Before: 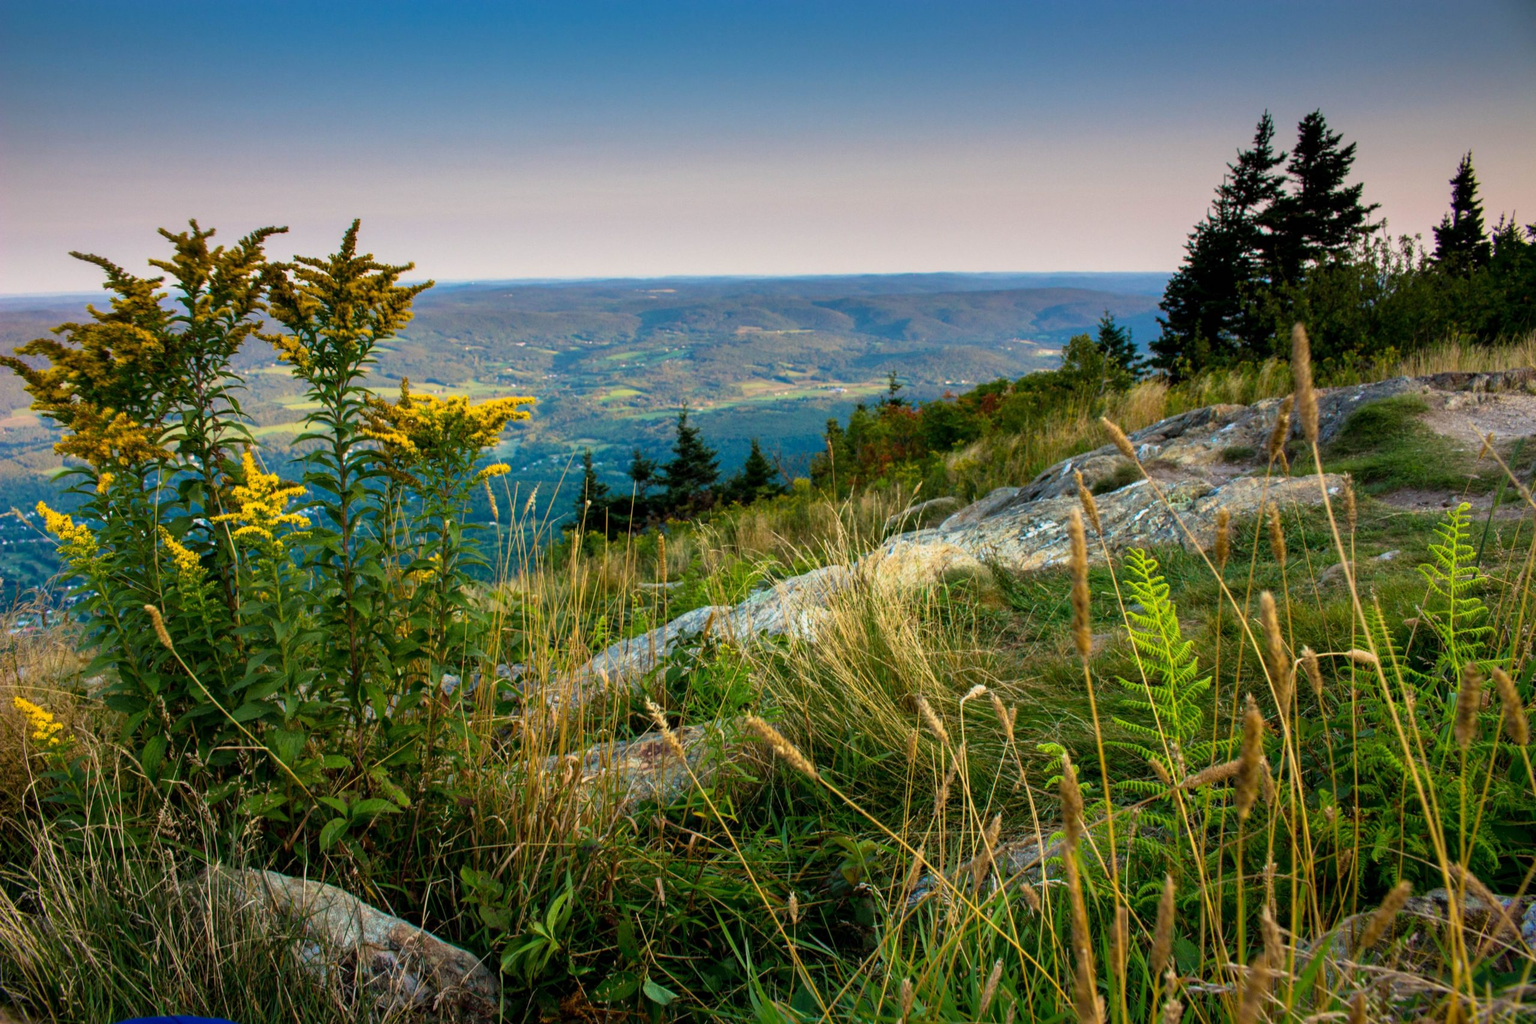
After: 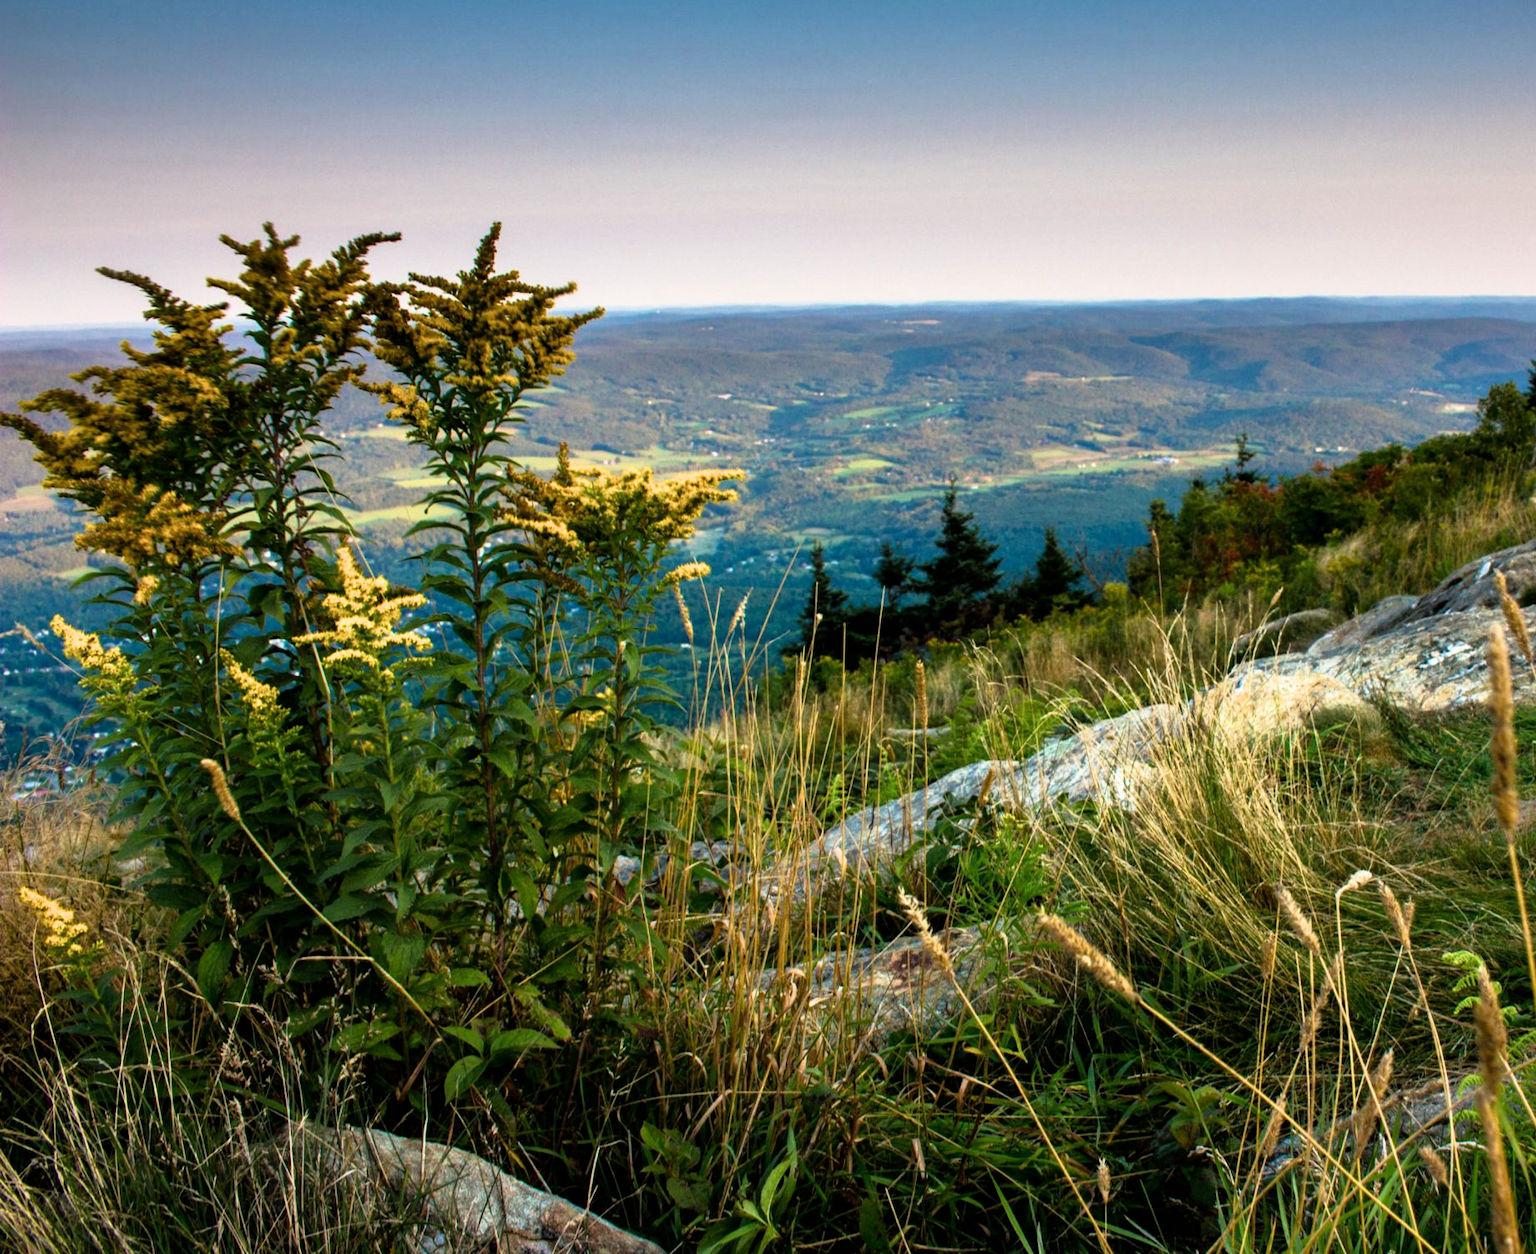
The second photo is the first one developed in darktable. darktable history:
crop: top 5.803%, right 27.864%, bottom 5.804%
filmic rgb: black relative exposure -9.08 EV, white relative exposure 2.3 EV, hardness 7.49
